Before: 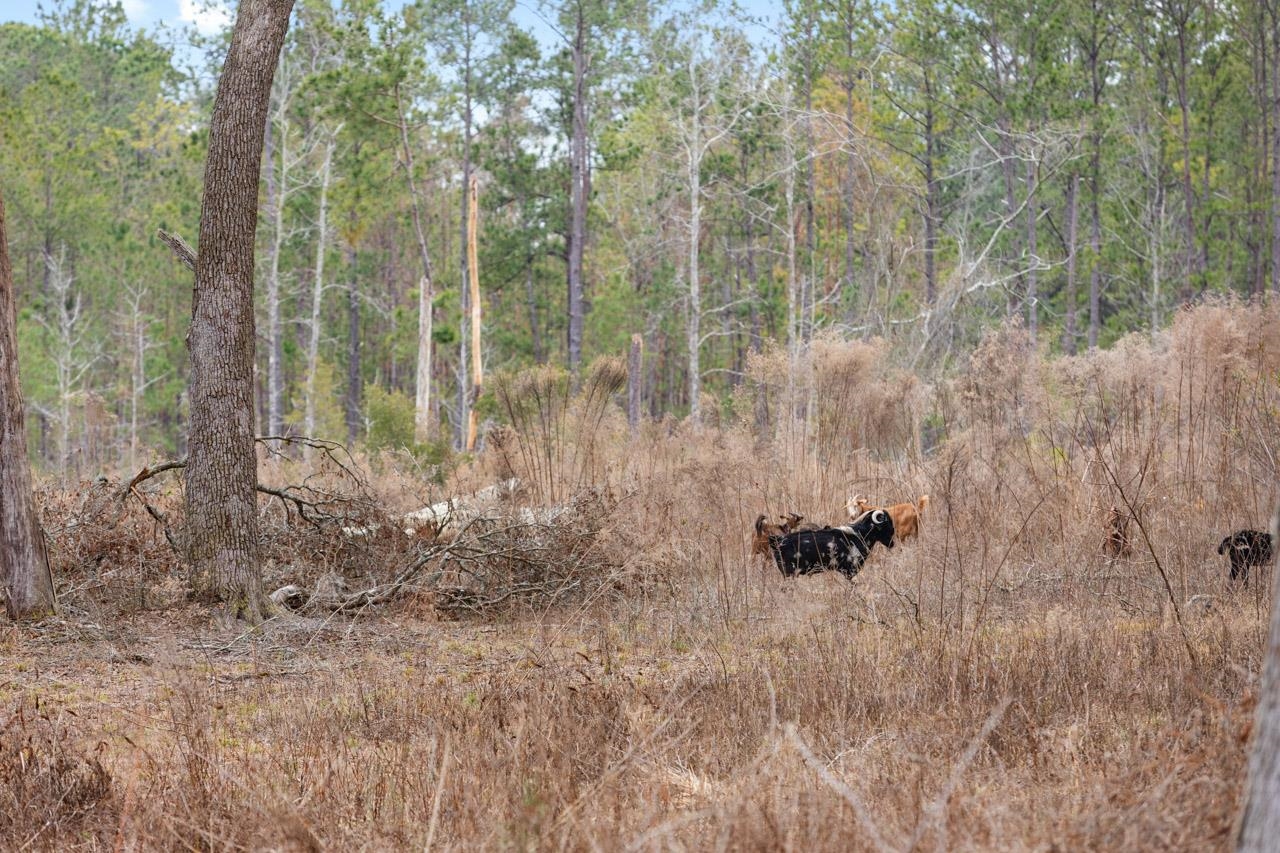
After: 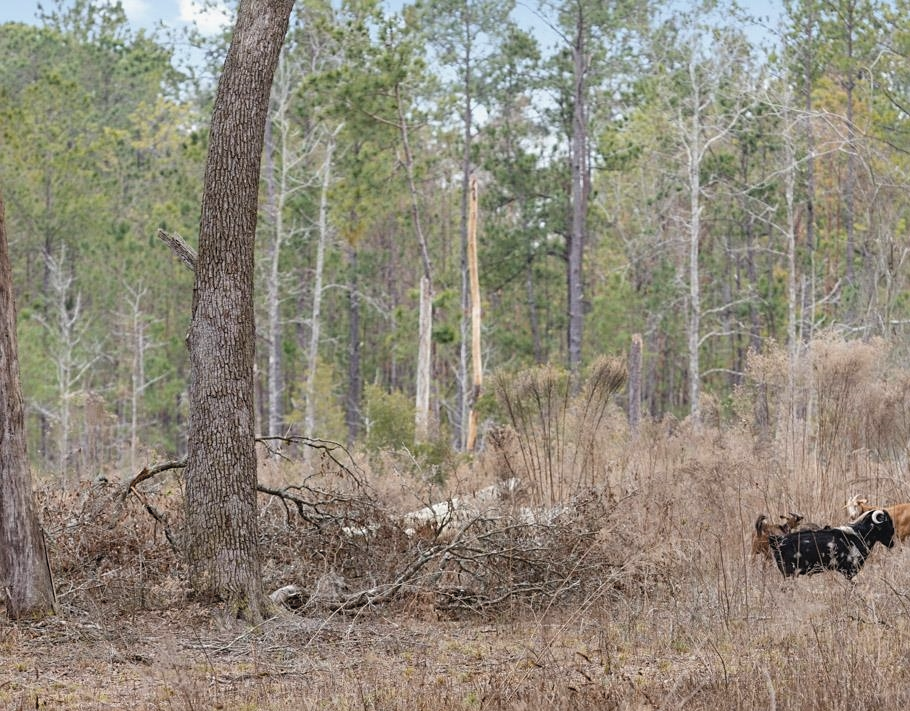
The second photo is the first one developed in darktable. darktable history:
crop: right 28.885%, bottom 16.626%
sharpen: amount 0.2
color balance rgb: perceptual saturation grading › global saturation 25%, global vibrance 20%
contrast brightness saturation: contrast -0.05, saturation -0.41
